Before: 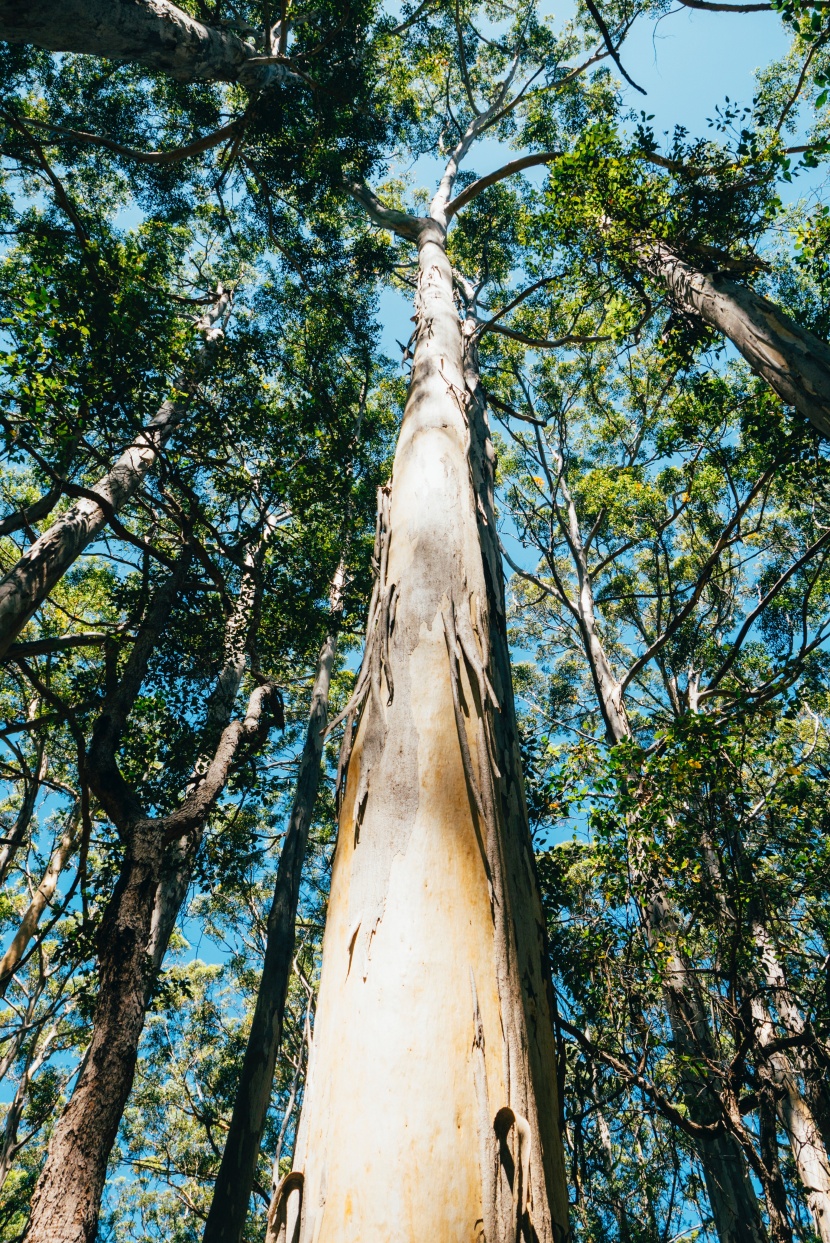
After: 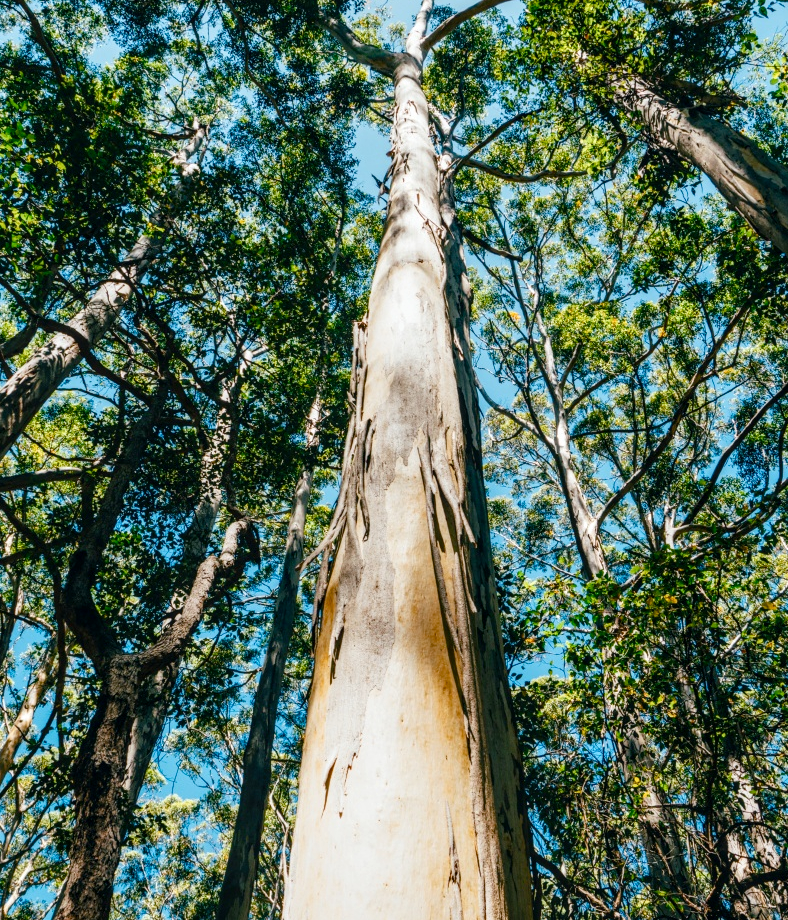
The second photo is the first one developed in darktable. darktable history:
shadows and highlights: radius 264.75, soften with gaussian
color balance rgb: perceptual saturation grading › global saturation 20%, perceptual saturation grading › highlights -25%, perceptual saturation grading › shadows 25%
local contrast: detail 130%
crop and rotate: left 2.991%, top 13.302%, right 1.981%, bottom 12.636%
